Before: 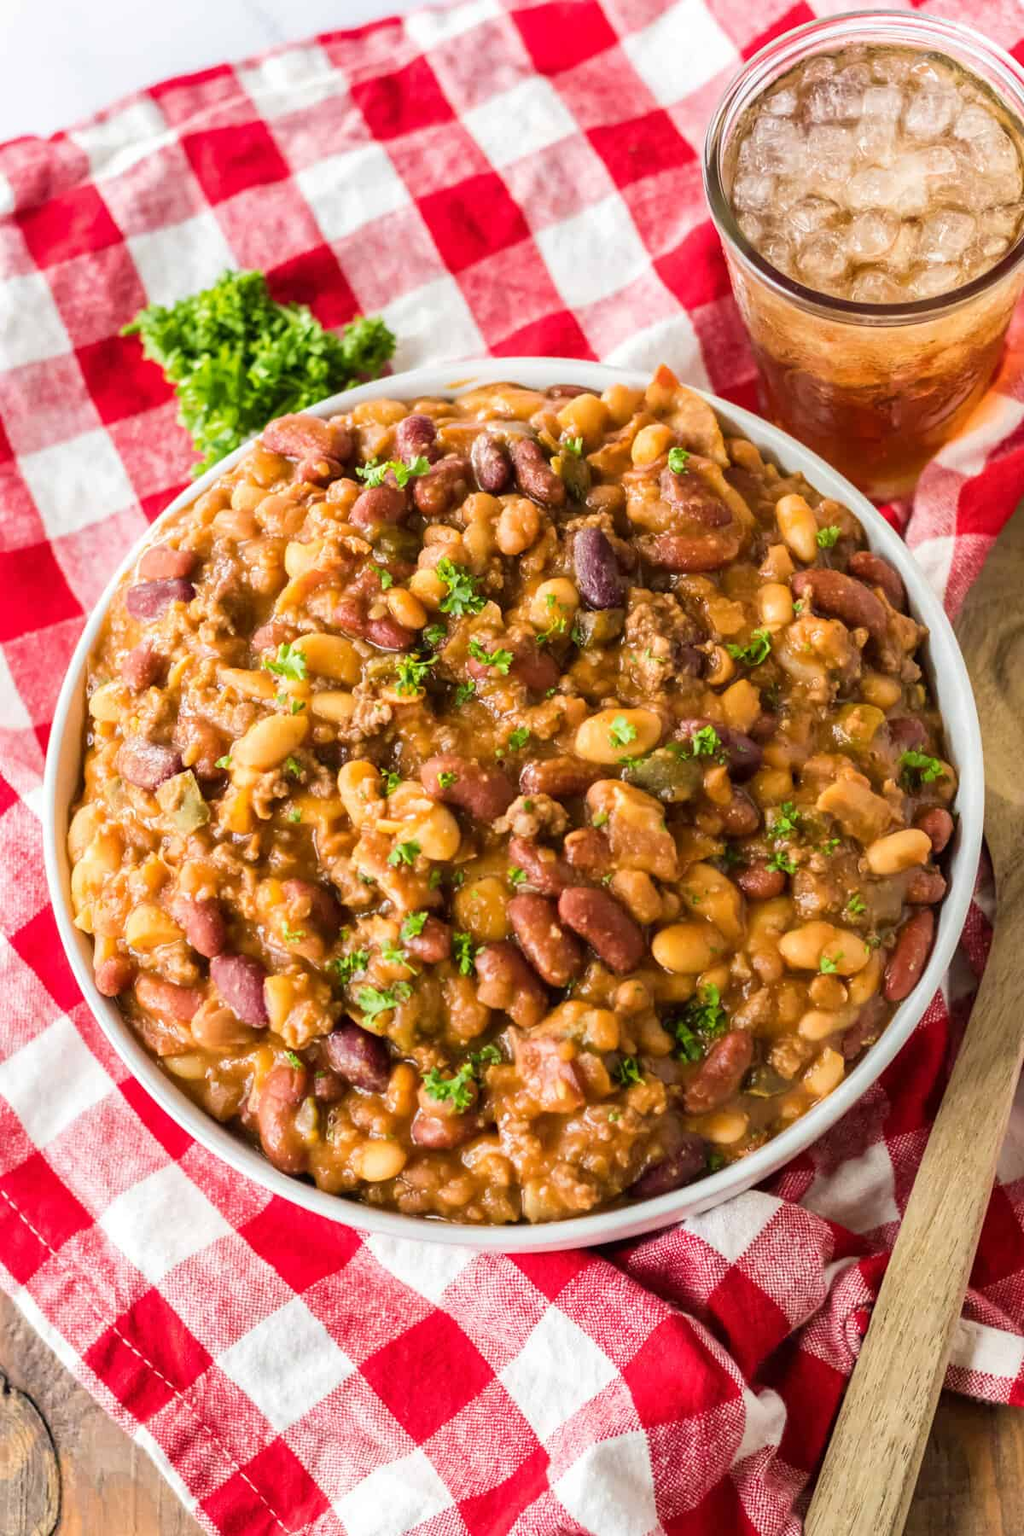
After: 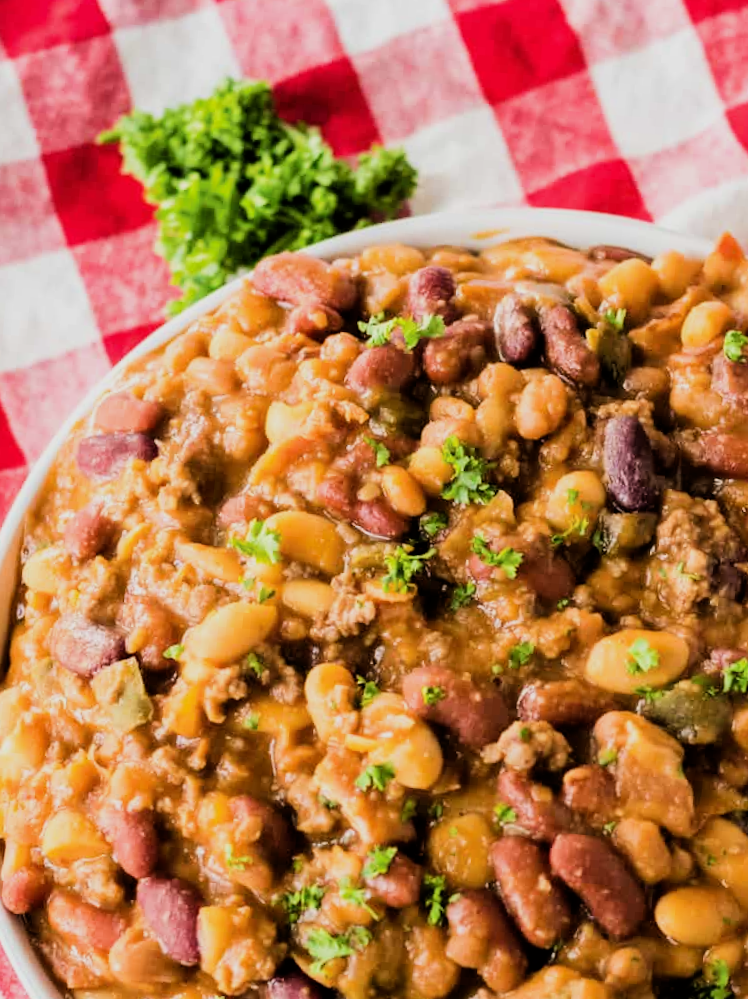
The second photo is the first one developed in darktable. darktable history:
crop and rotate: angle -4.99°, left 2.122%, top 6.945%, right 27.566%, bottom 30.519%
filmic rgb: black relative exposure -5 EV, hardness 2.88, contrast 1.3
